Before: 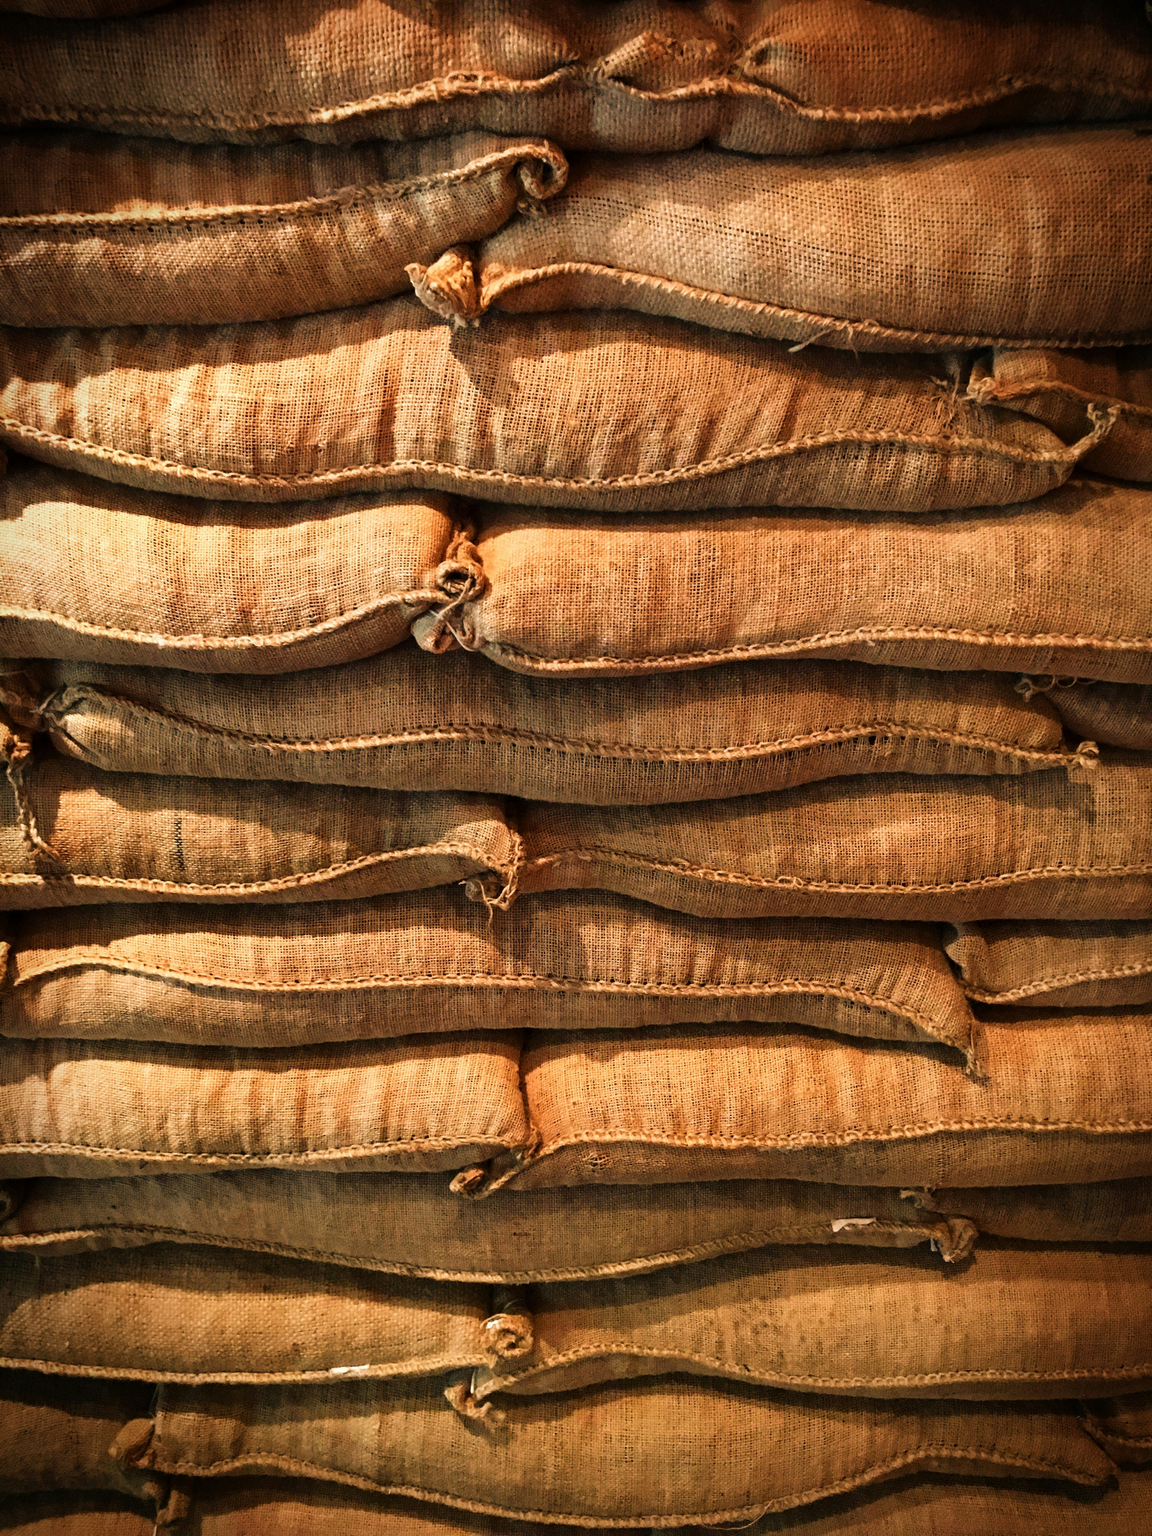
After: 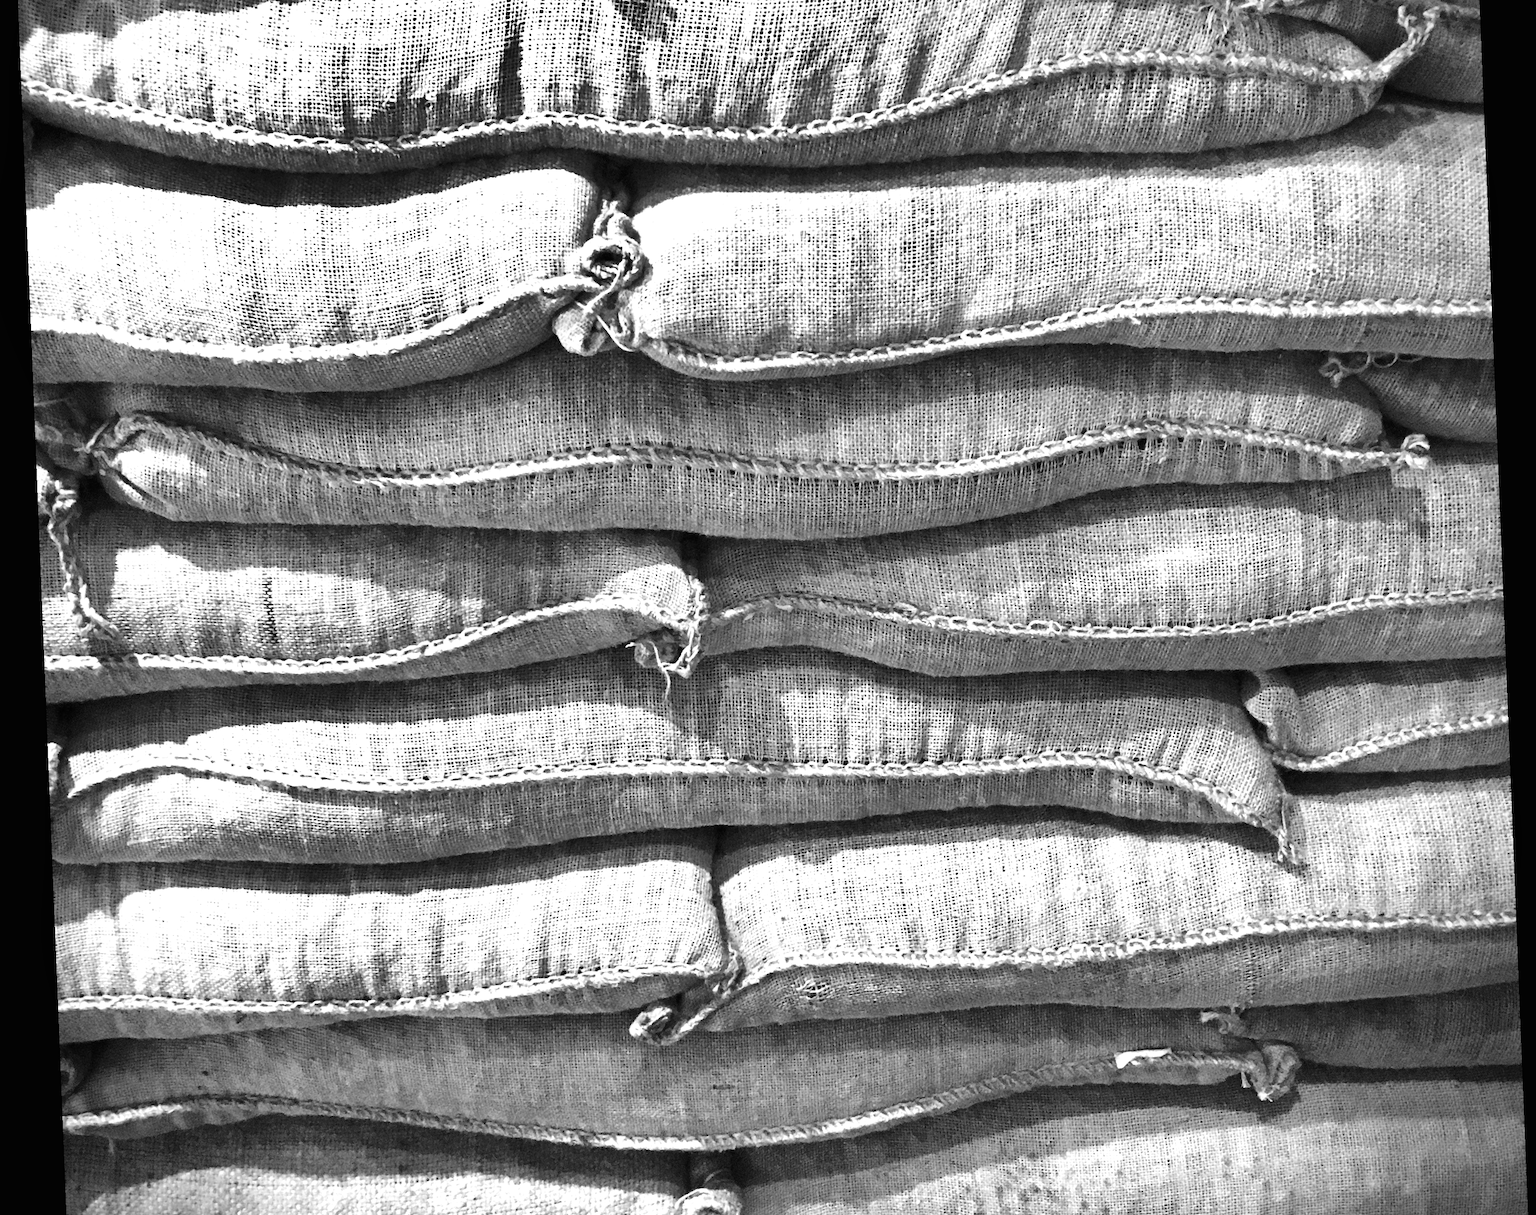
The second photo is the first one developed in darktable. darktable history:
exposure: black level correction 0, exposure 1.6 EV, compensate exposure bias true, compensate highlight preservation false
shadows and highlights: radius 171.16, shadows 27, white point adjustment 3.13, highlights -67.95, soften with gaussian
crop and rotate: top 25.357%, bottom 13.942%
color calibration: output gray [0.22, 0.42, 0.37, 0], gray › normalize channels true, illuminant same as pipeline (D50), adaptation XYZ, x 0.346, y 0.359, gamut compression 0
white balance: red 0.988, blue 1.017
velvia: on, module defaults
rotate and perspective: rotation -2.29°, automatic cropping off
